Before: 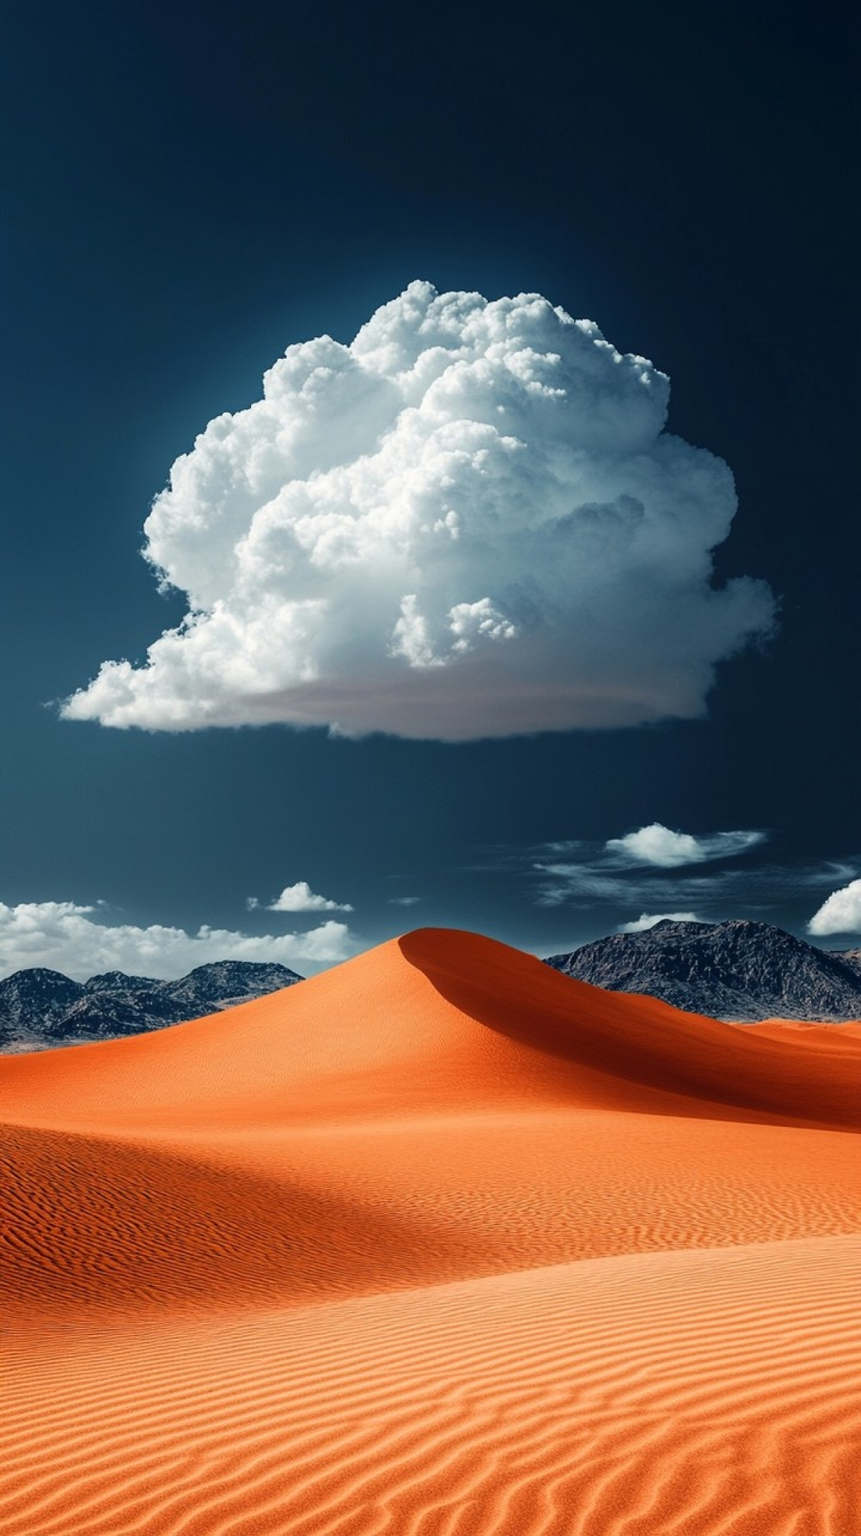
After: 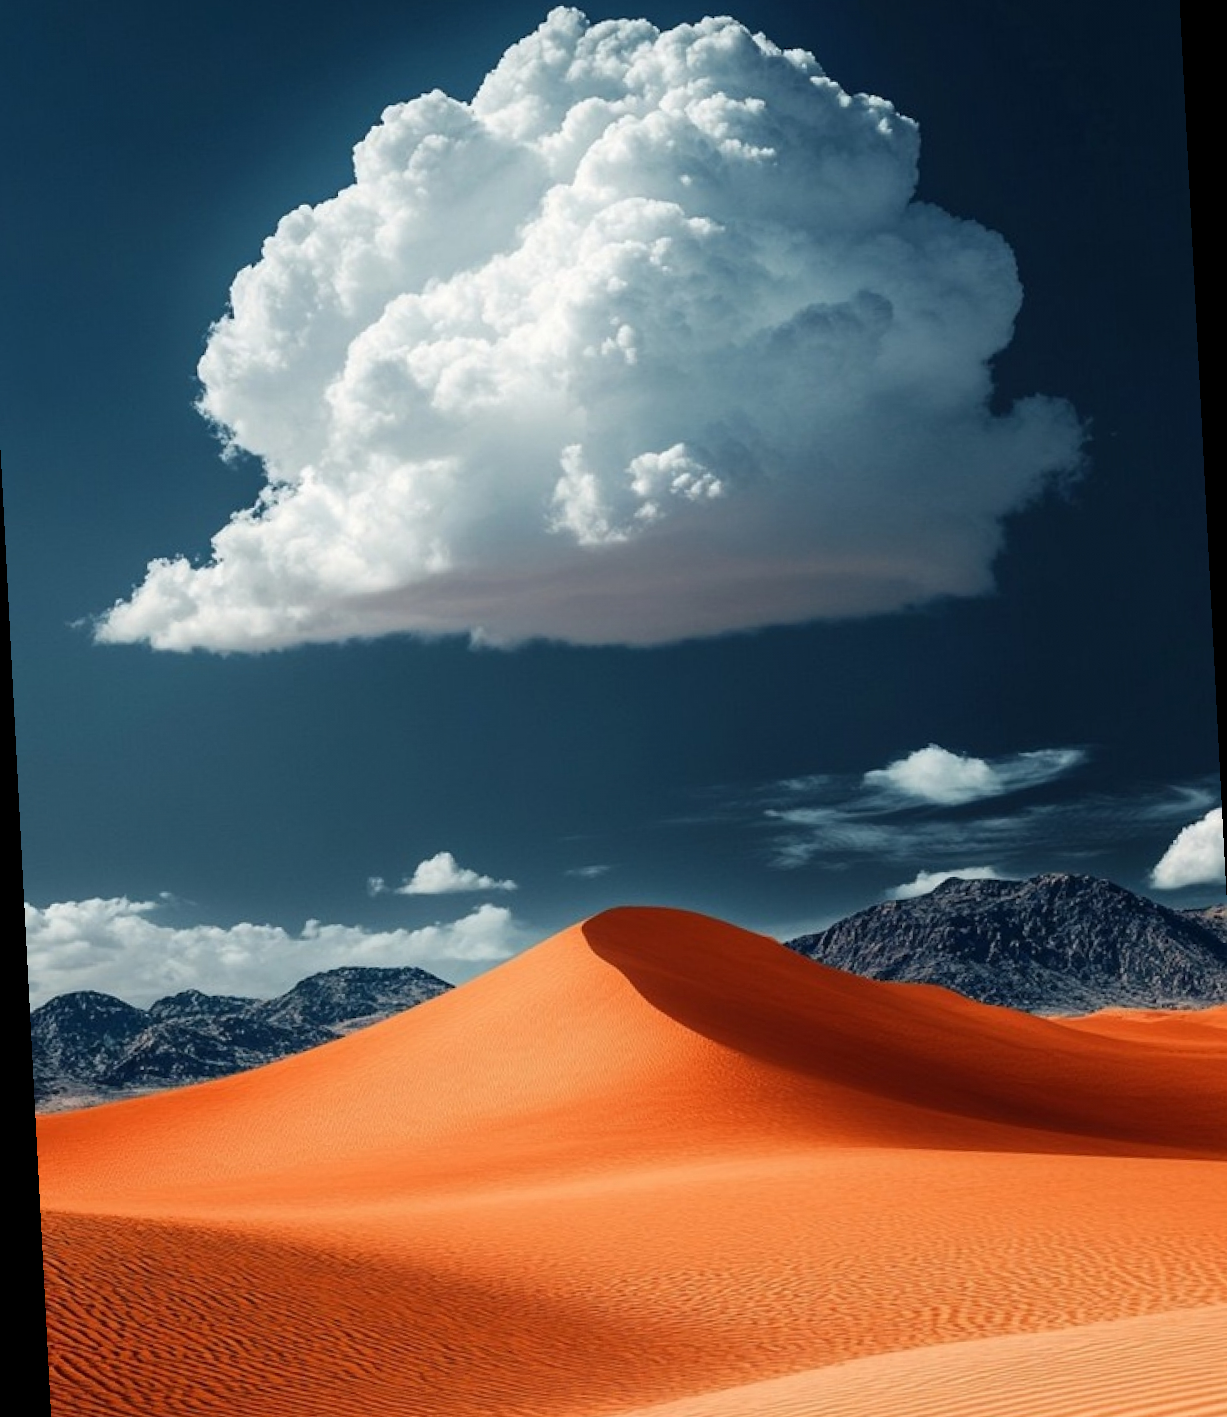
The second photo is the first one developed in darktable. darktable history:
rotate and perspective: rotation -3°, crop left 0.031, crop right 0.968, crop top 0.07, crop bottom 0.93
crop: top 13.819%, bottom 11.169%
